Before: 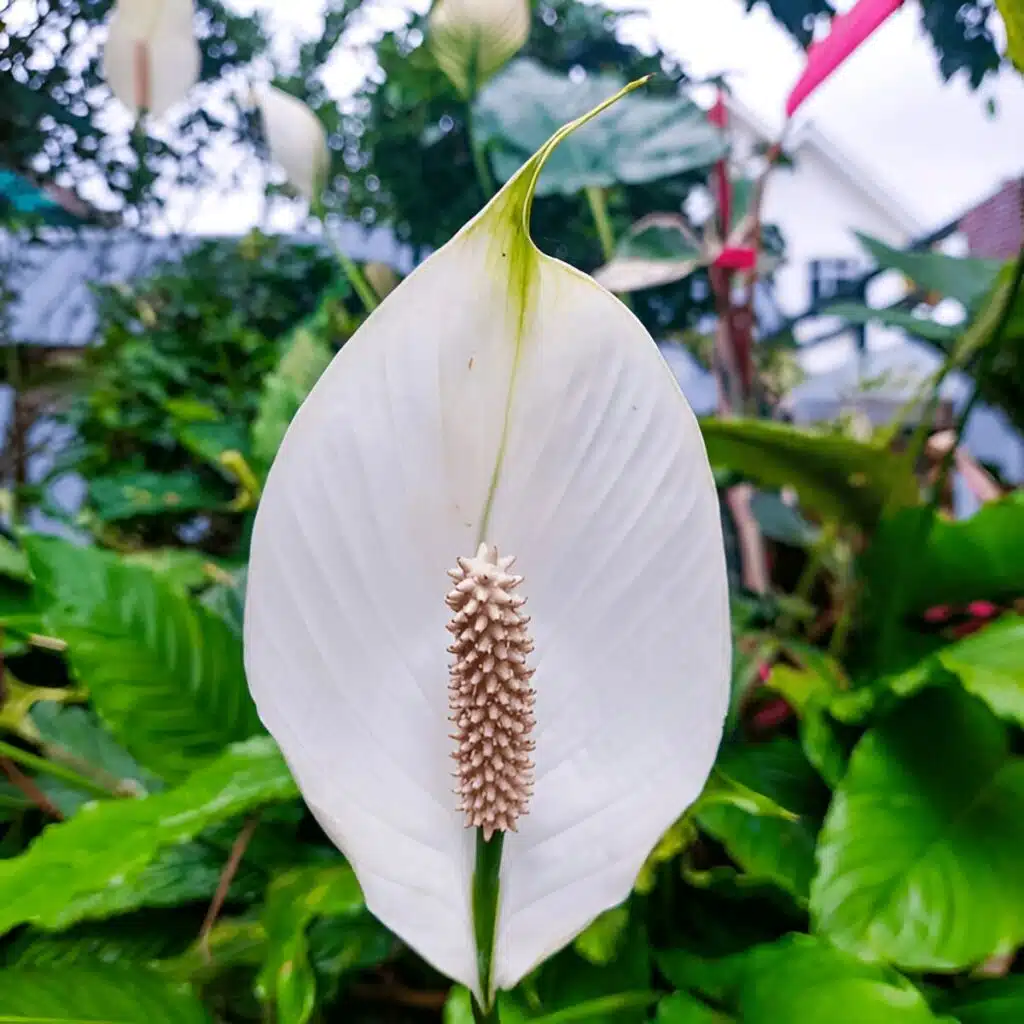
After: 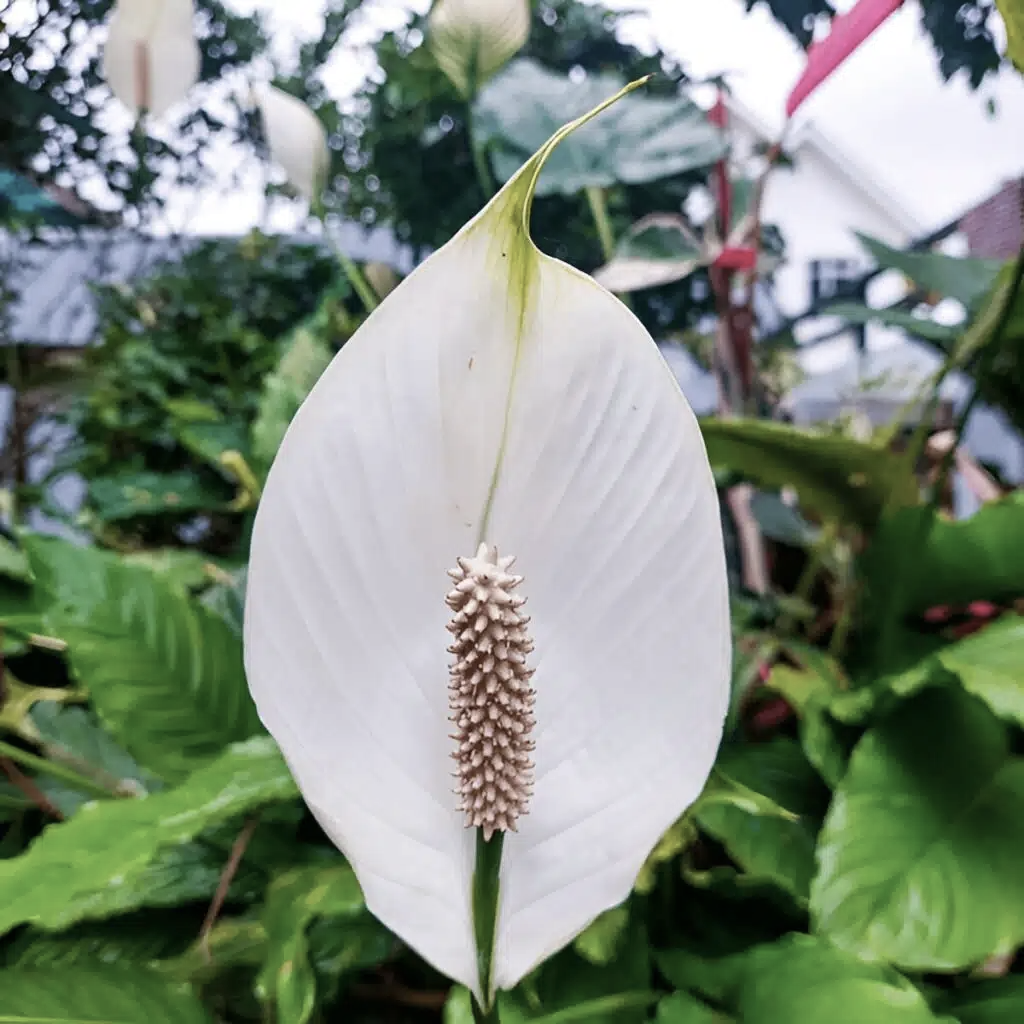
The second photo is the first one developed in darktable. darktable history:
contrast brightness saturation: contrast 0.1, saturation -0.361
